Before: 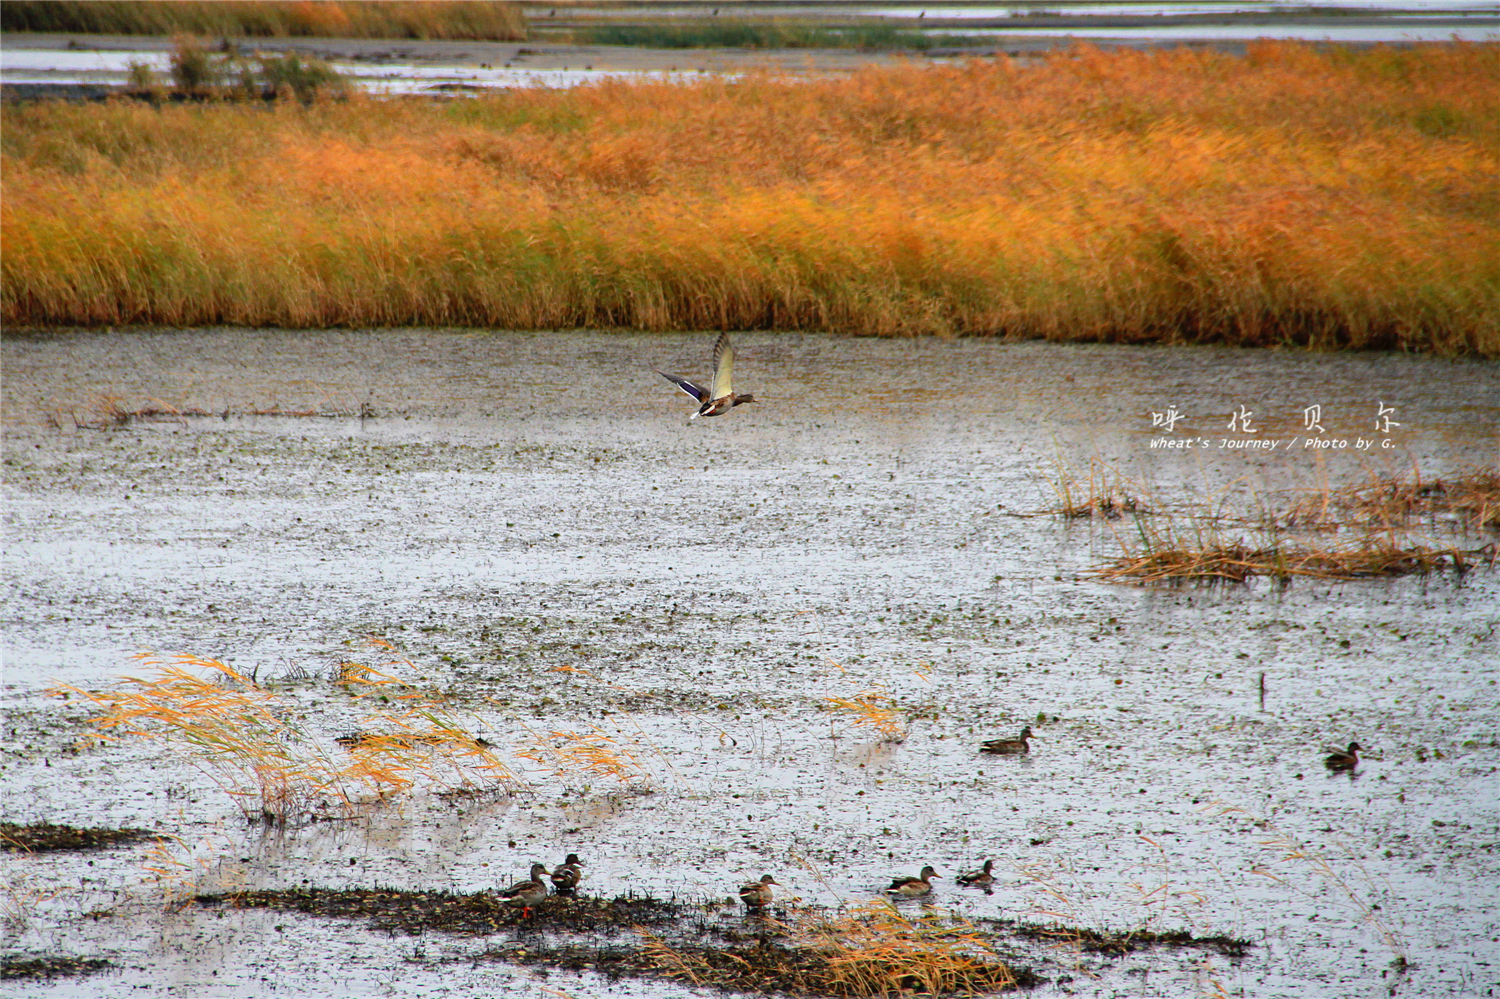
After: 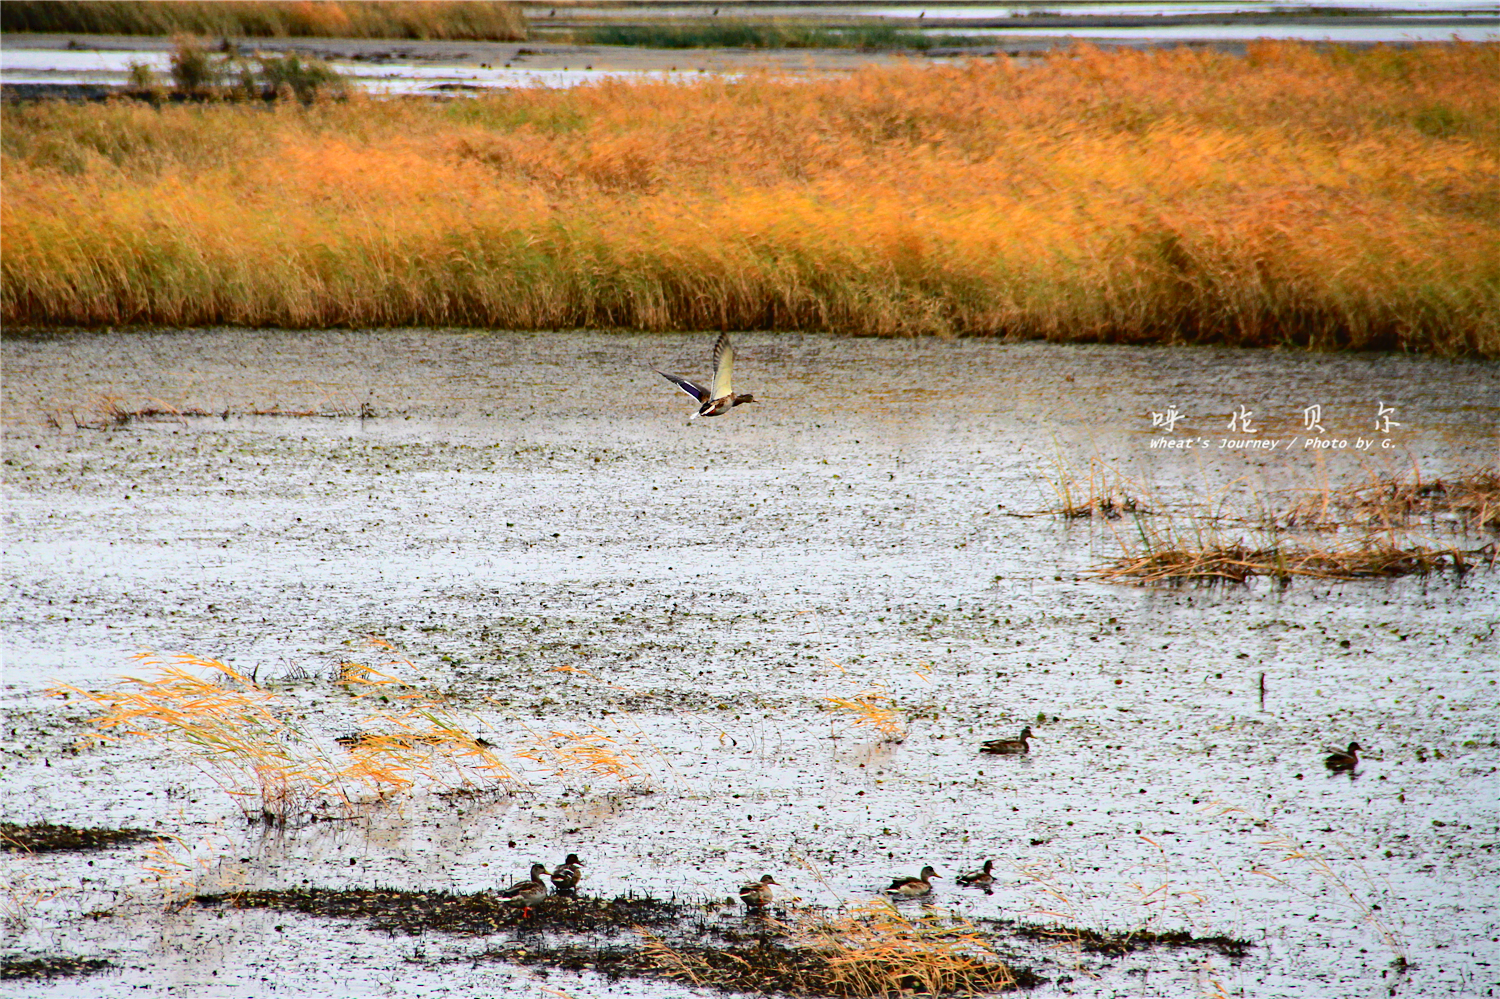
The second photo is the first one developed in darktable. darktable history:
haze removal: strength 0.29, distance 0.254, compatibility mode true, adaptive false
tone curve: curves: ch0 [(0, 0) (0.003, 0.031) (0.011, 0.033) (0.025, 0.036) (0.044, 0.045) (0.069, 0.06) (0.1, 0.079) (0.136, 0.109) (0.177, 0.15) (0.224, 0.192) (0.277, 0.262) (0.335, 0.347) (0.399, 0.433) (0.468, 0.528) (0.543, 0.624) (0.623, 0.705) (0.709, 0.788) (0.801, 0.865) (0.898, 0.933) (1, 1)], color space Lab, independent channels, preserve colors none
